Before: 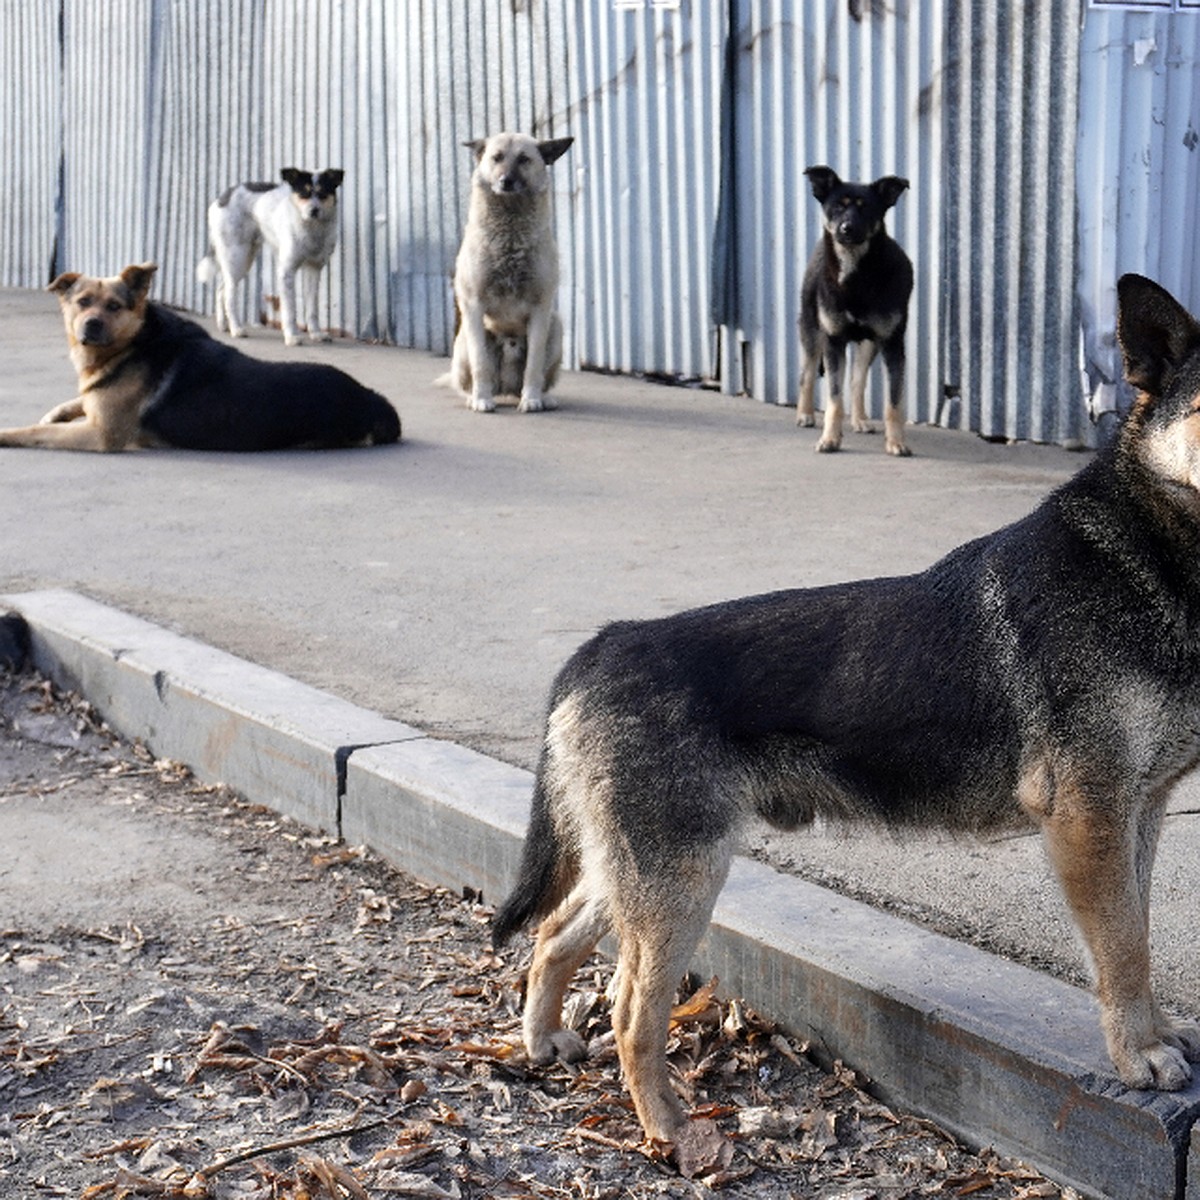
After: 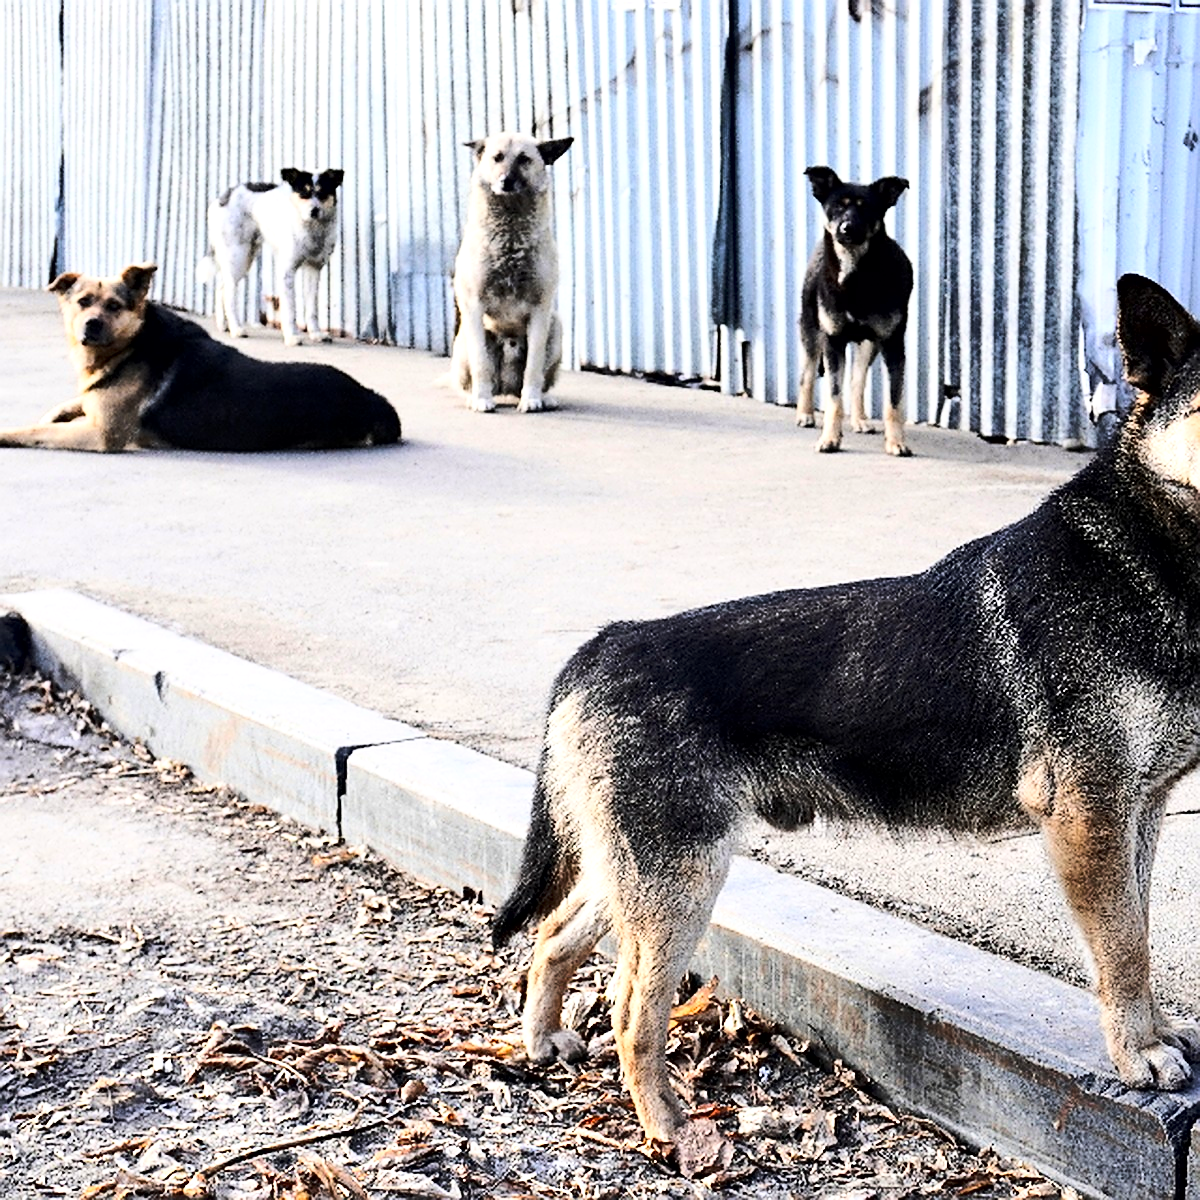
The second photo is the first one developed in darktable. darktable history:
sharpen: amount 0.469
contrast equalizer: octaves 7, y [[0.6 ×6], [0.55 ×6], [0 ×6], [0 ×6], [0 ×6]], mix 0.312
tone equalizer: -8 EV -0.438 EV, -7 EV -0.415 EV, -6 EV -0.343 EV, -5 EV -0.247 EV, -3 EV 0.225 EV, -2 EV 0.32 EV, -1 EV 0.385 EV, +0 EV 0.433 EV, edges refinement/feathering 500, mask exposure compensation -1.57 EV, preserve details no
tone curve: curves: ch0 [(0, 0) (0.003, 0.003) (0.011, 0.012) (0.025, 0.026) (0.044, 0.046) (0.069, 0.072) (0.1, 0.104) (0.136, 0.141) (0.177, 0.185) (0.224, 0.247) (0.277, 0.335) (0.335, 0.447) (0.399, 0.539) (0.468, 0.636) (0.543, 0.723) (0.623, 0.803) (0.709, 0.873) (0.801, 0.936) (0.898, 0.978) (1, 1)], color space Lab, linked channels
